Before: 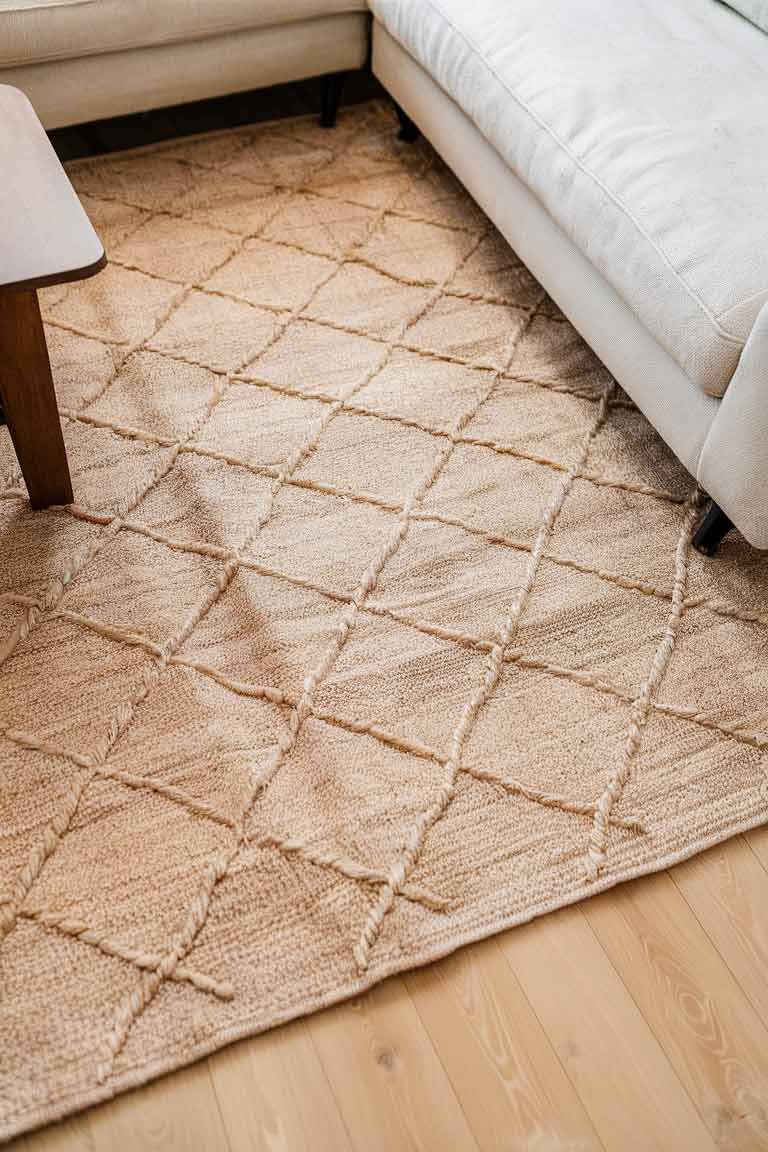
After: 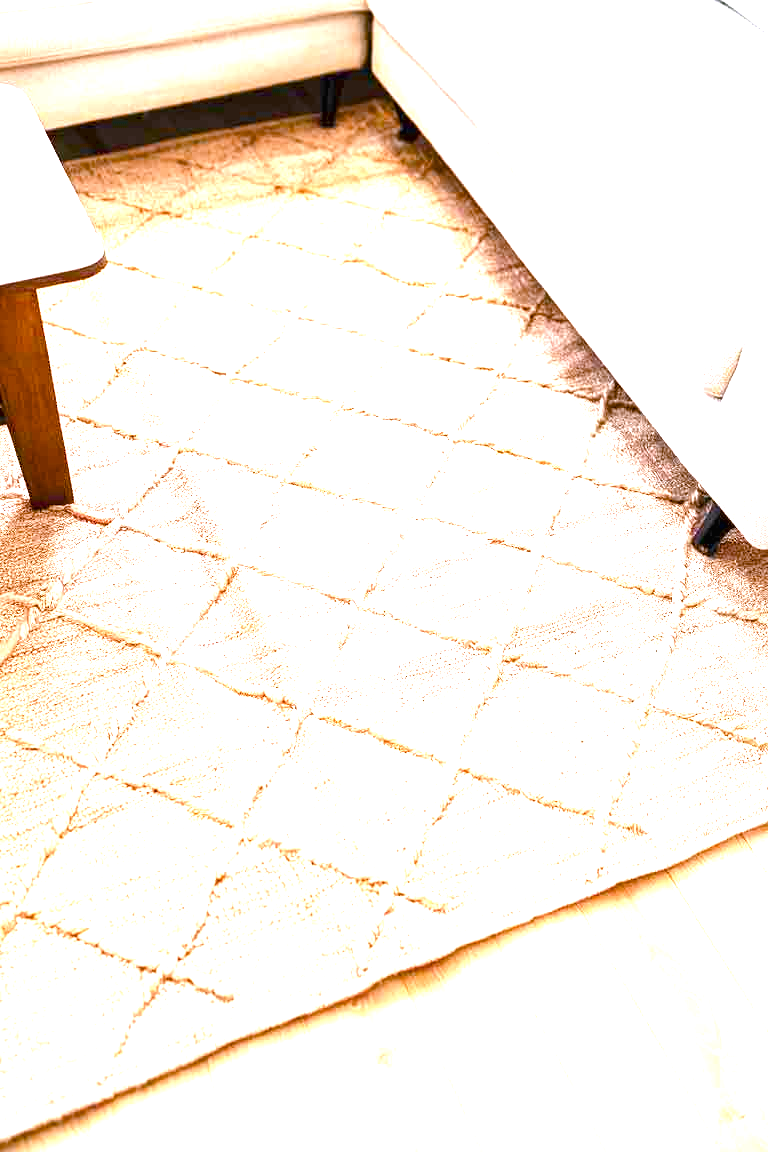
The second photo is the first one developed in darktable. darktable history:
white balance: red 1.05, blue 1.072
color balance rgb: perceptual saturation grading › global saturation 20%, perceptual saturation grading › highlights -25%, perceptual saturation grading › shadows 50%
tone equalizer: on, module defaults
exposure: black level correction 0, exposure 2.327 EV, compensate exposure bias true, compensate highlight preservation false
